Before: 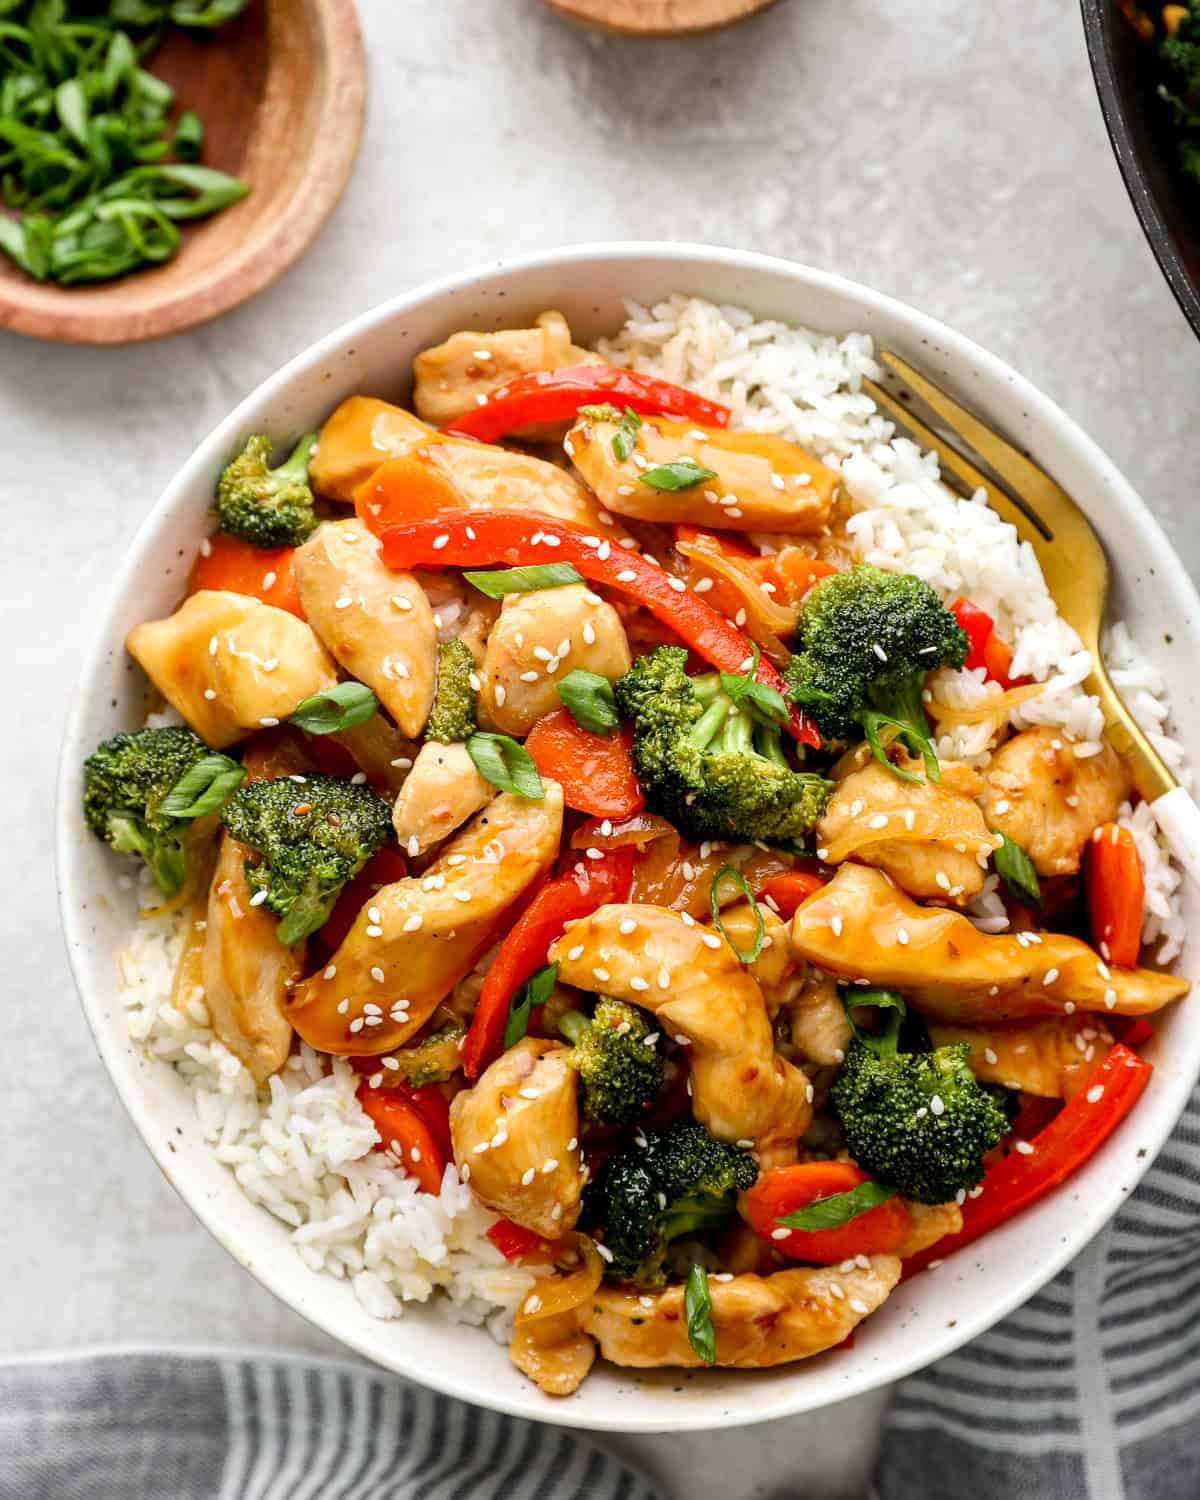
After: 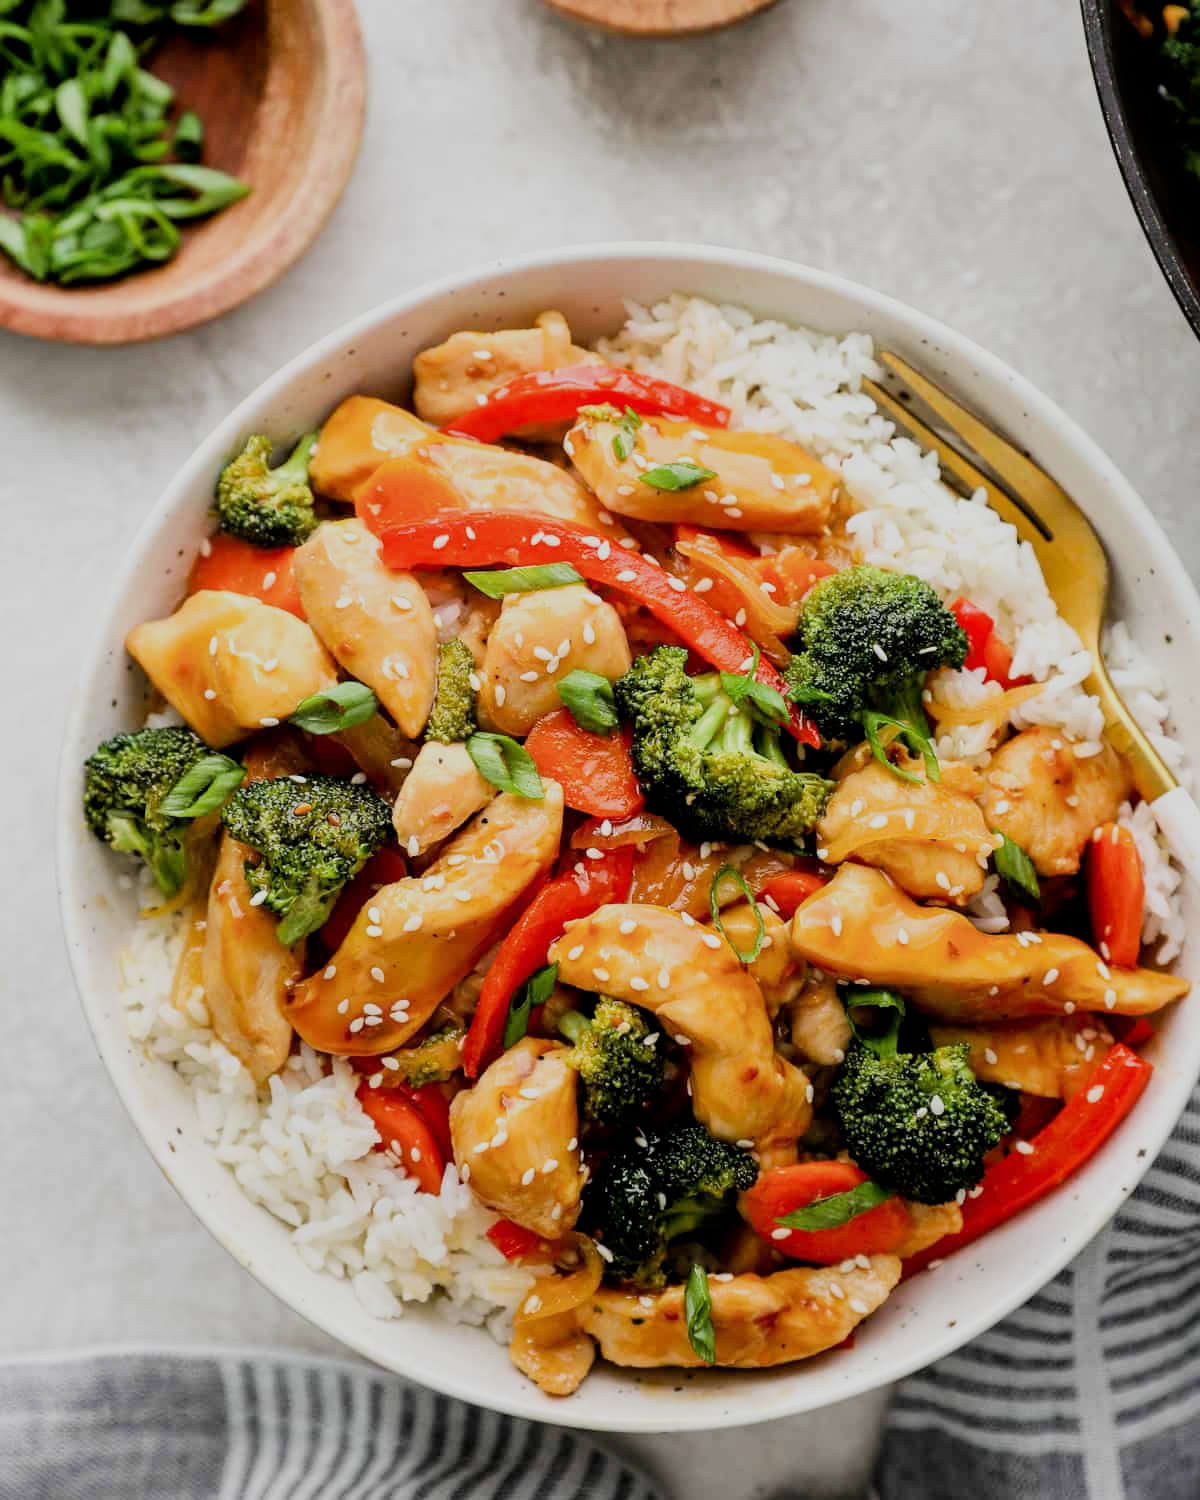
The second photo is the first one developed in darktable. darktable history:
filmic rgb: black relative exposure -7.65 EV, white relative exposure 4.56 EV, hardness 3.61, contrast 1.049
